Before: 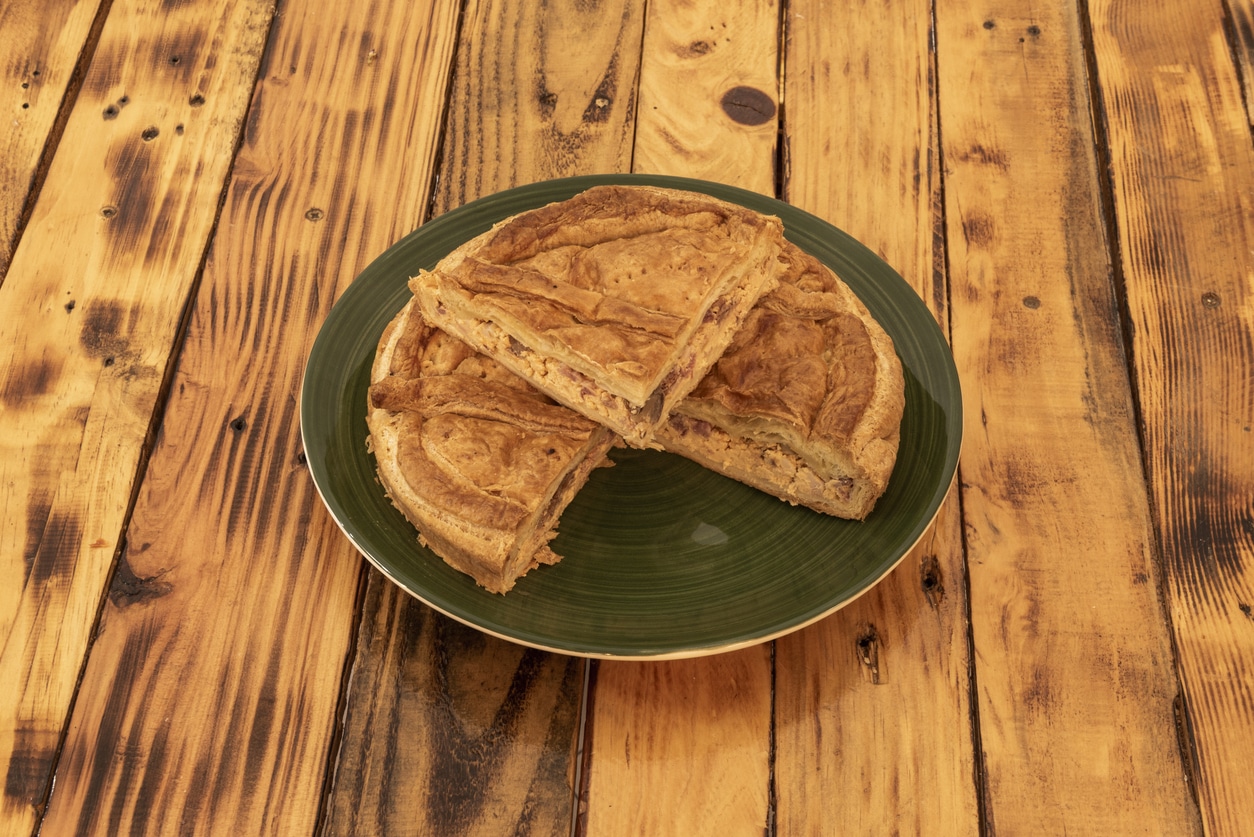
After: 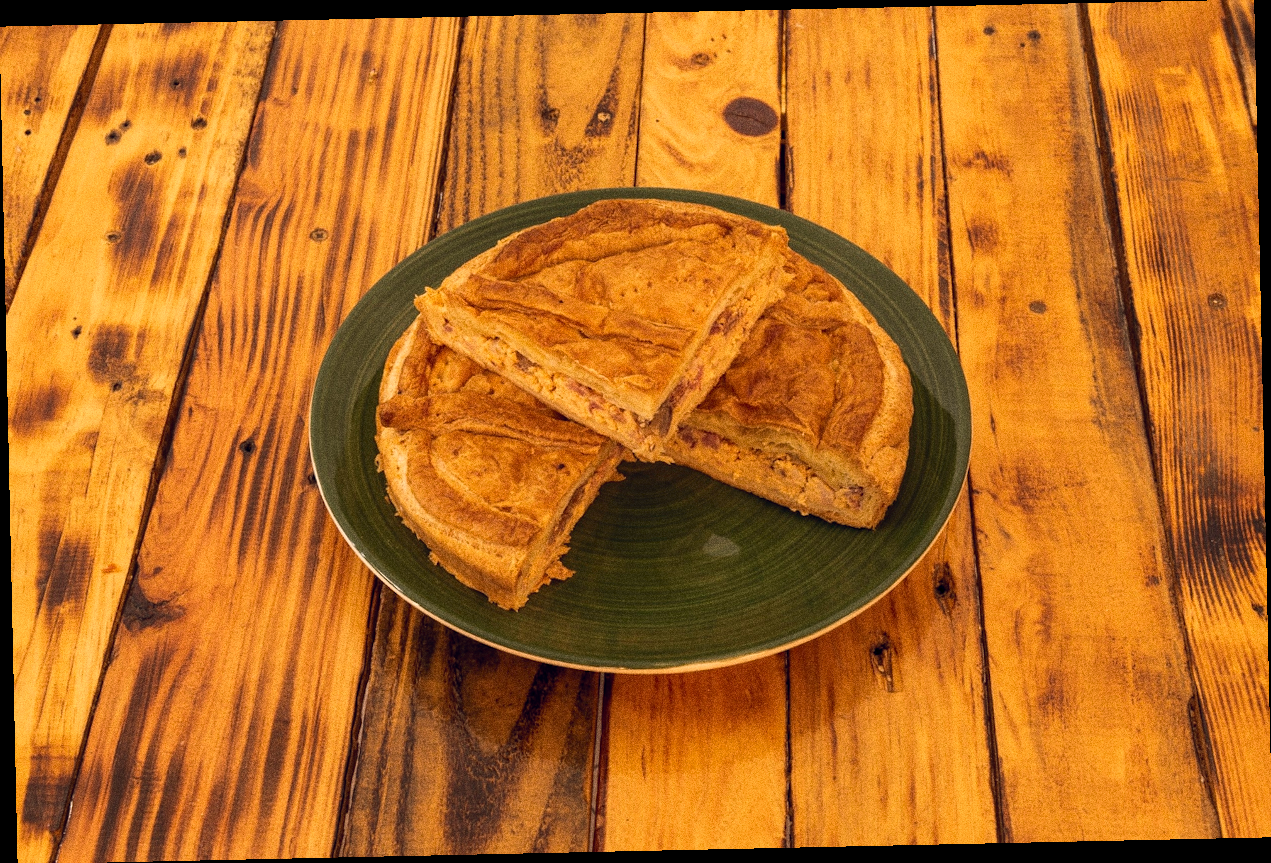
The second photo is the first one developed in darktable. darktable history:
rotate and perspective: rotation -1.24°, automatic cropping off
color balance rgb: shadows lift › hue 87.51°, highlights gain › chroma 1.62%, highlights gain › hue 55.1°, global offset › chroma 0.06%, global offset › hue 253.66°, linear chroma grading › global chroma 0.5%, perceptual saturation grading › global saturation 16.38%
grain: coarseness 0.09 ISO, strength 40%
